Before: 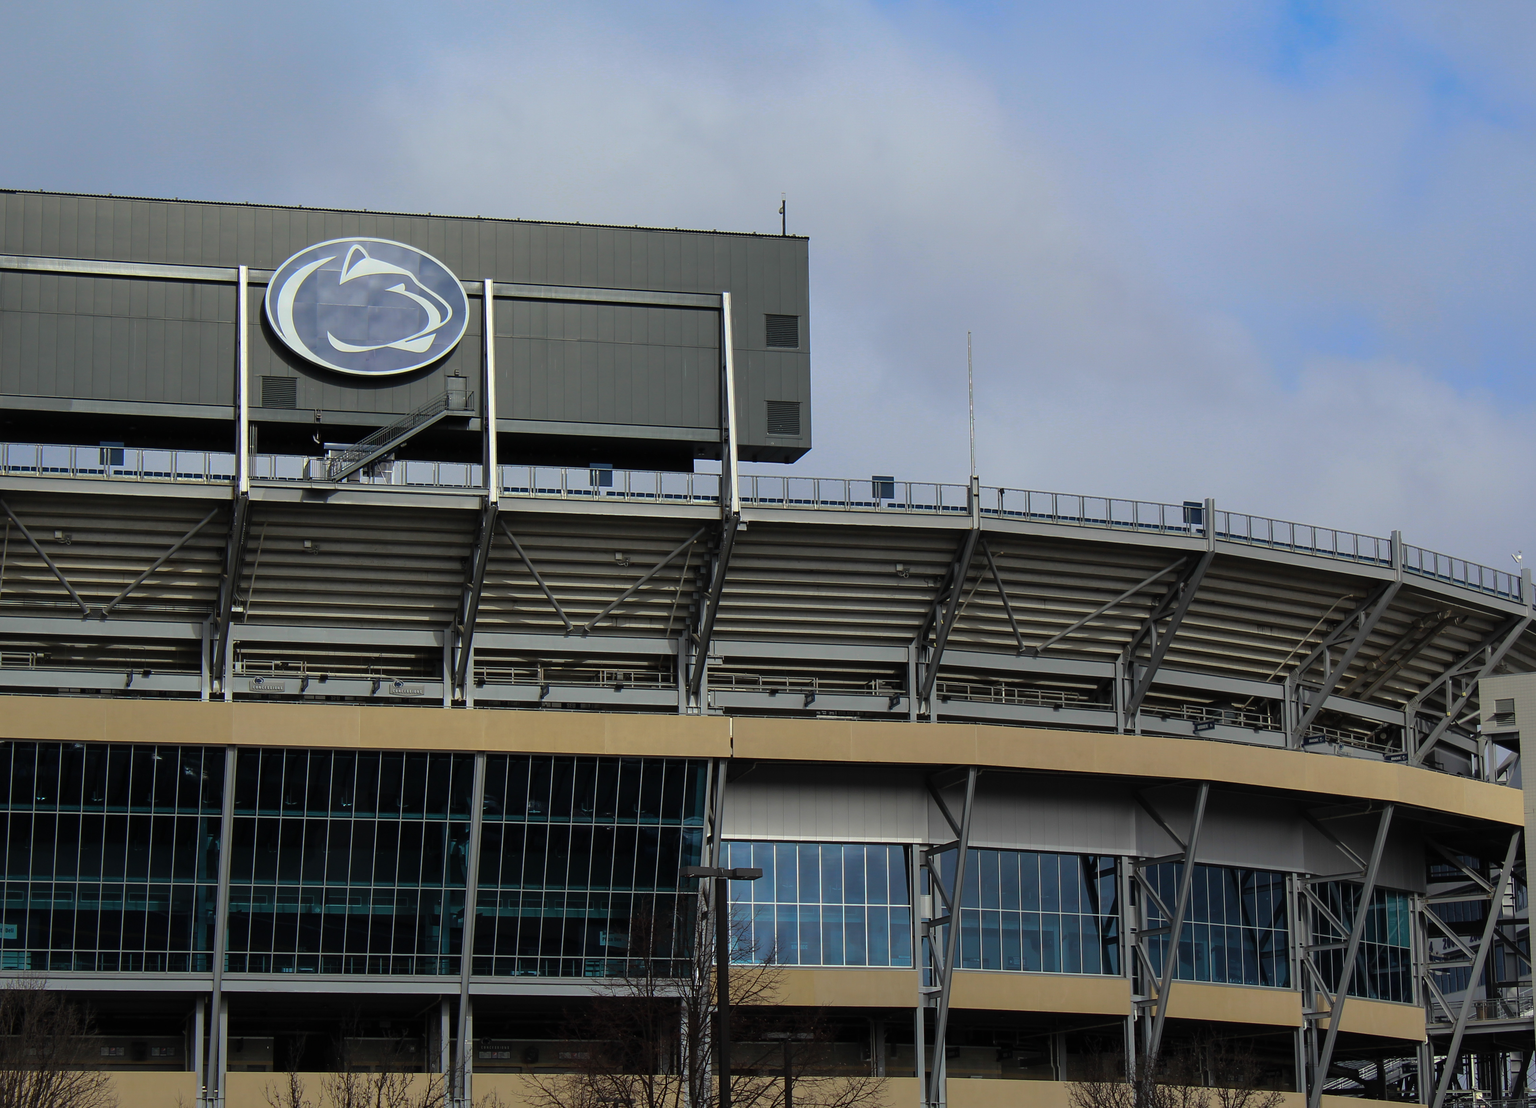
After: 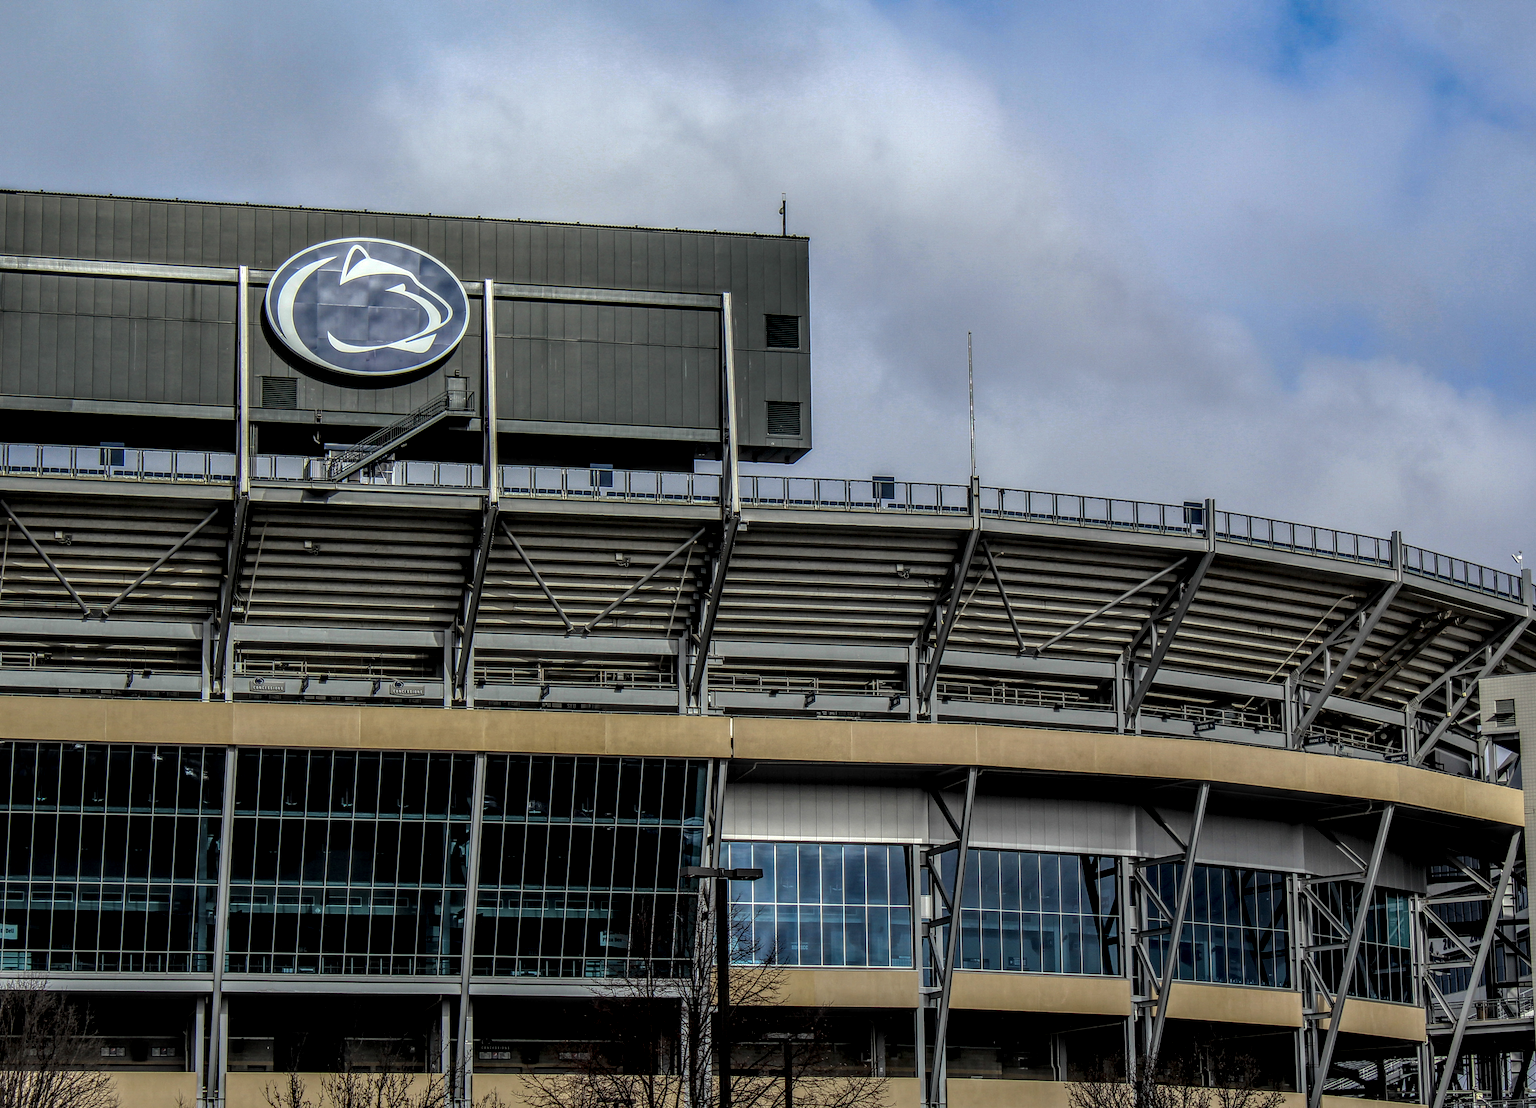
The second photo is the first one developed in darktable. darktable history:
local contrast: highlights 3%, shadows 4%, detail 299%, midtone range 0.302
